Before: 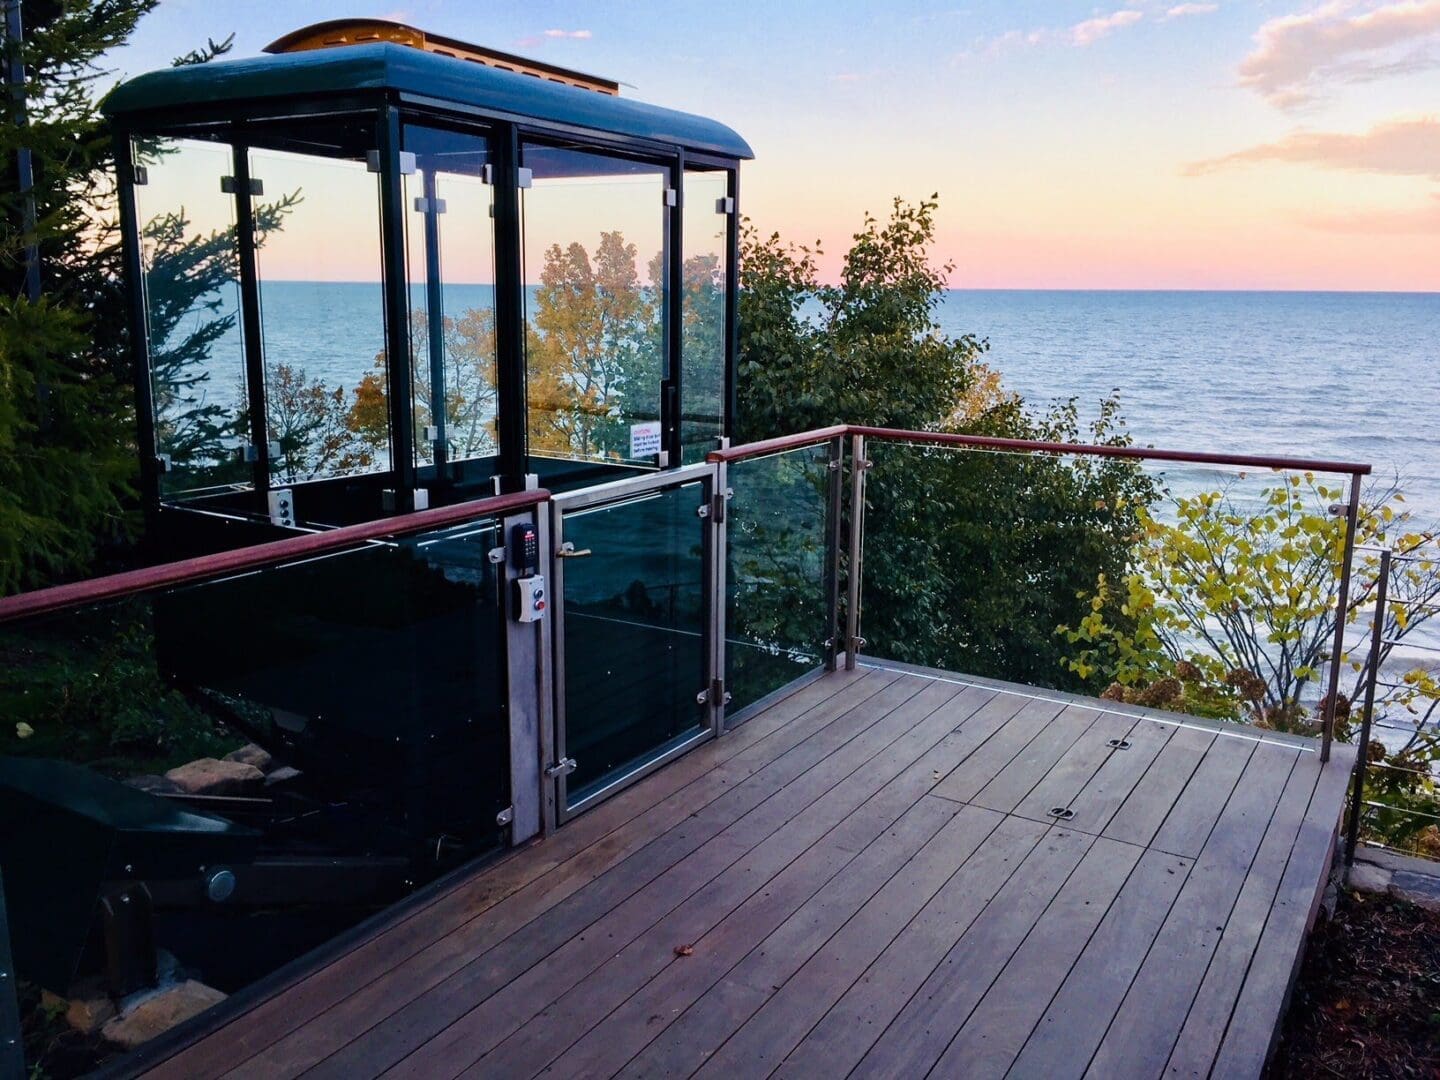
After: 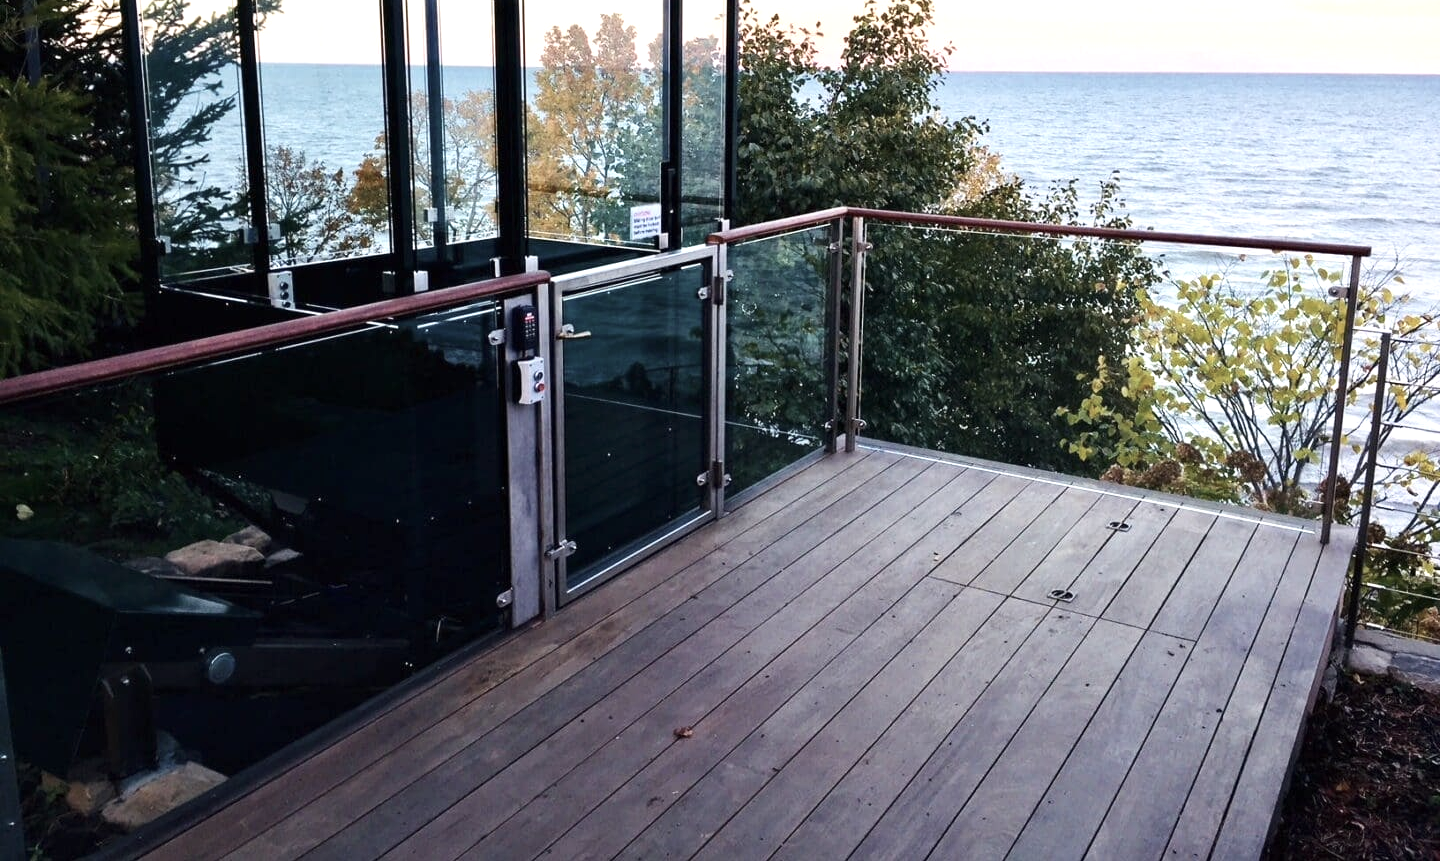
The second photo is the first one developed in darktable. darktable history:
contrast brightness saturation: contrast 0.097, saturation -0.351
crop and rotate: top 20.237%
exposure: exposure 0.668 EV, compensate exposure bias true, compensate highlight preservation false
